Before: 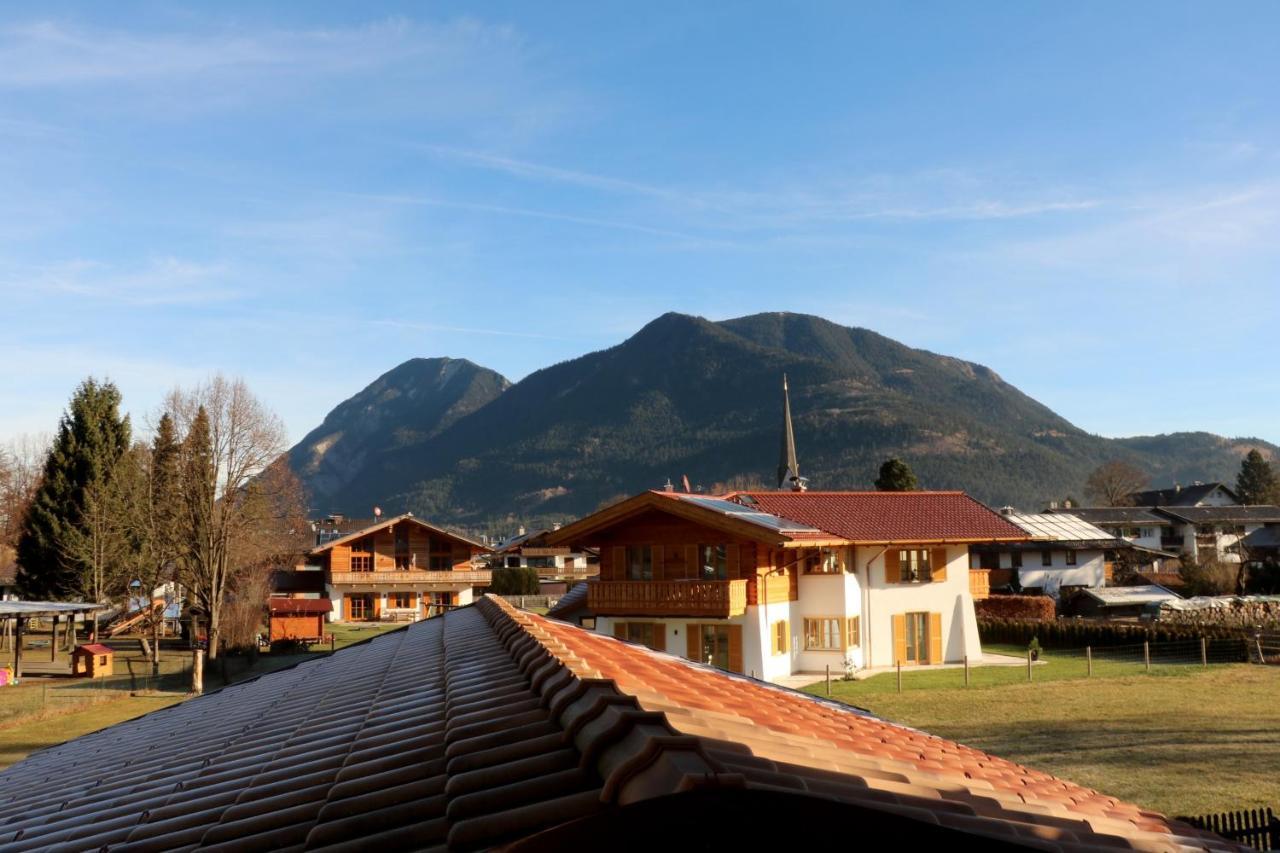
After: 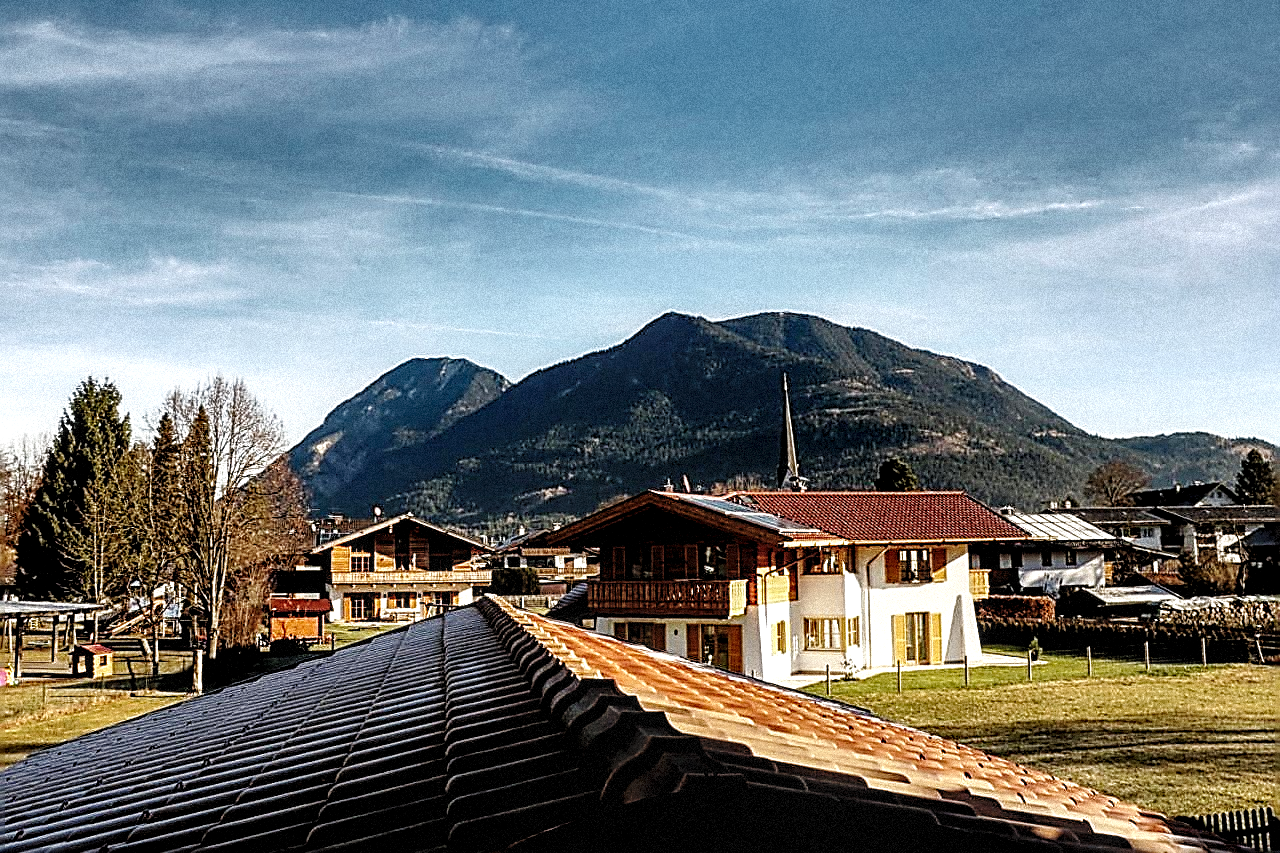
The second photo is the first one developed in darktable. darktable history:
shadows and highlights: shadows 24.5, highlights -78.15, soften with gaussian
rgb levels: levels [[0.01, 0.419, 0.839], [0, 0.5, 1], [0, 0.5, 1]]
tone curve: curves: ch0 [(0, 0) (0.797, 0.684) (1, 1)], color space Lab, linked channels, preserve colors none
local contrast: detail 160%
base curve: curves: ch0 [(0, 0) (0.036, 0.025) (0.121, 0.166) (0.206, 0.329) (0.605, 0.79) (1, 1)], preserve colors none
sharpen: amount 2
grain: strength 35%, mid-tones bias 0%
